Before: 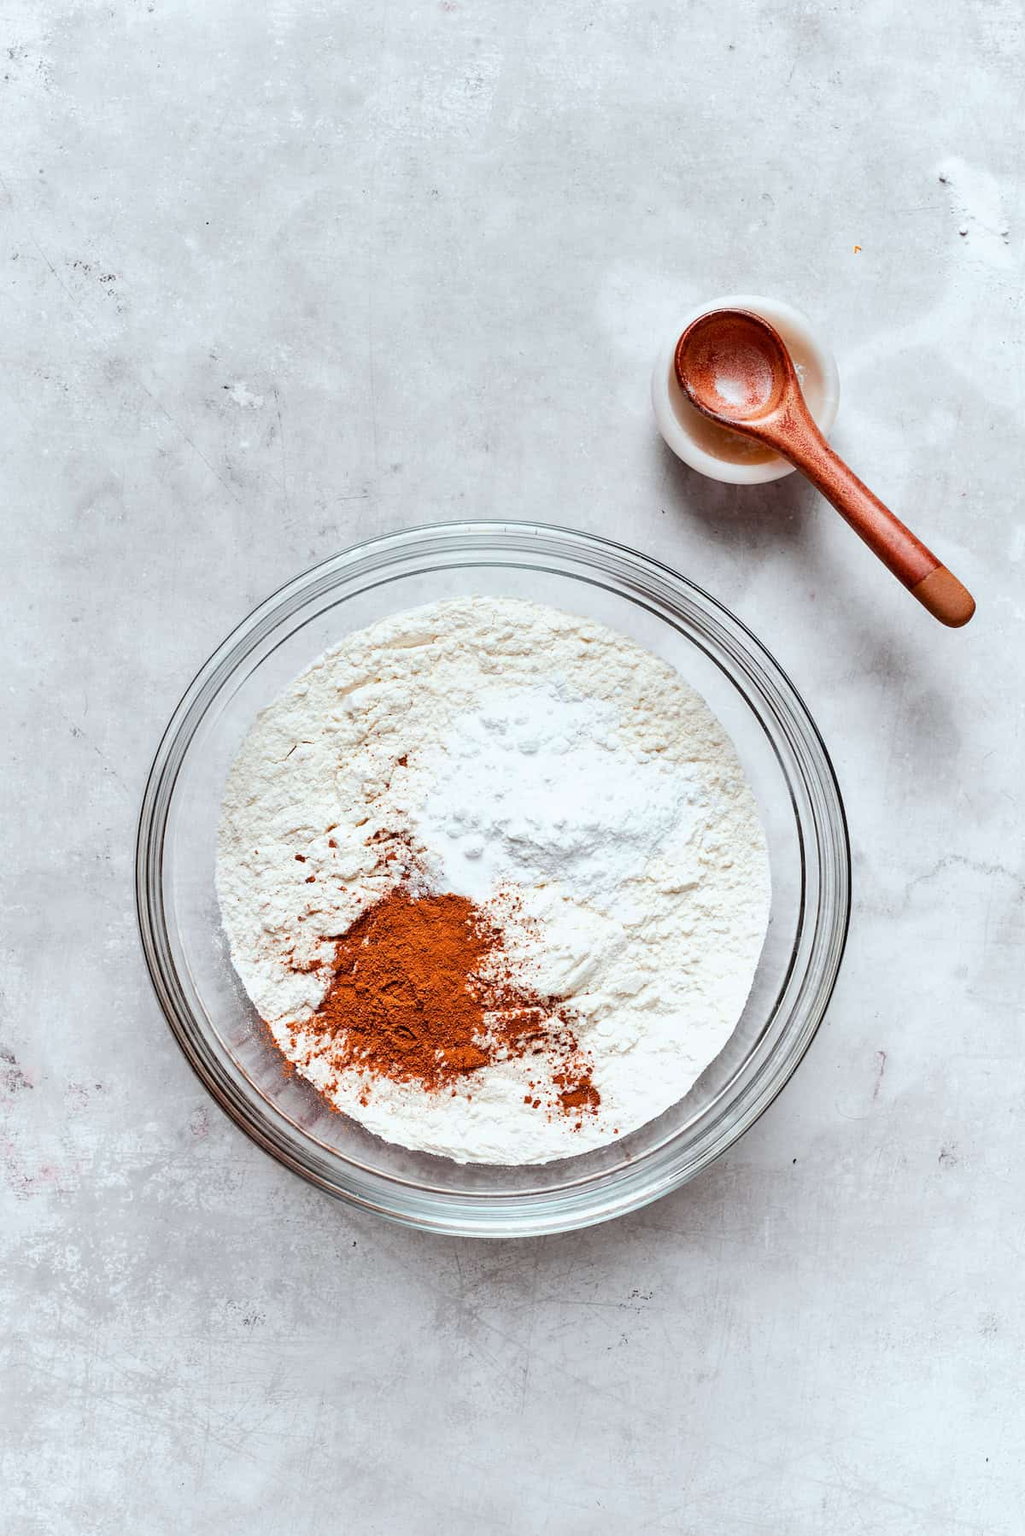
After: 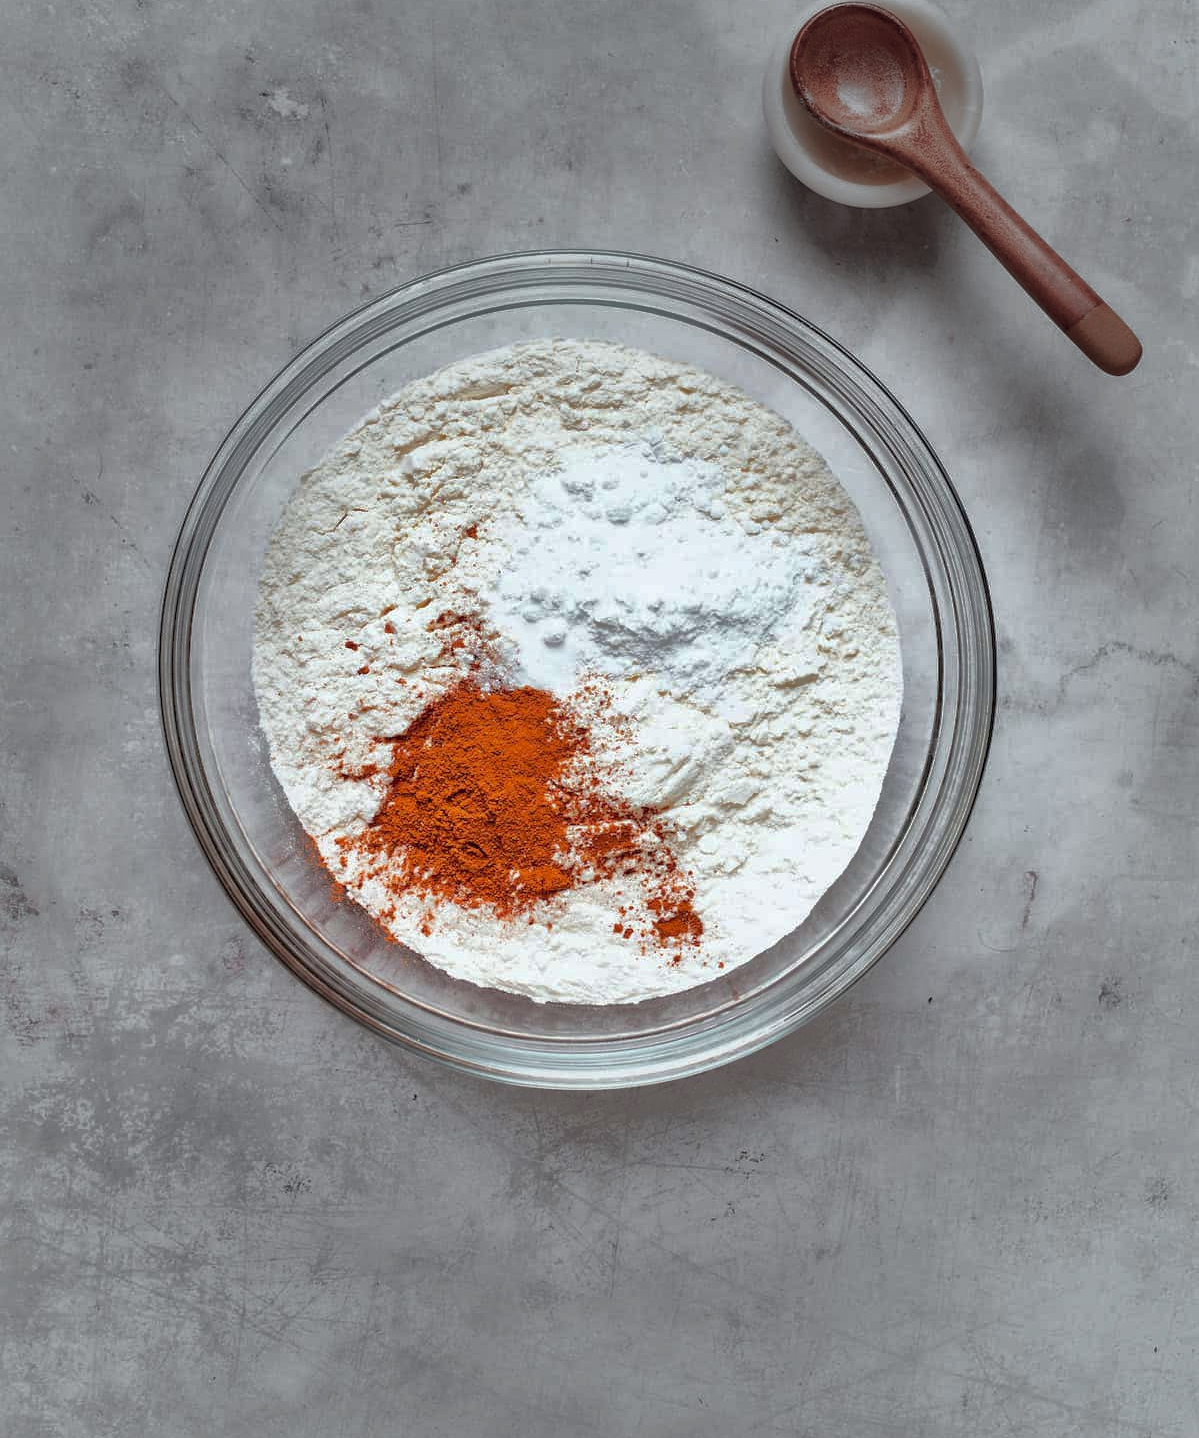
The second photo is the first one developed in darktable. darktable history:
vignetting: fall-off start 40%, fall-off radius 40%
crop and rotate: top 19.998%
shadows and highlights: highlights -60
